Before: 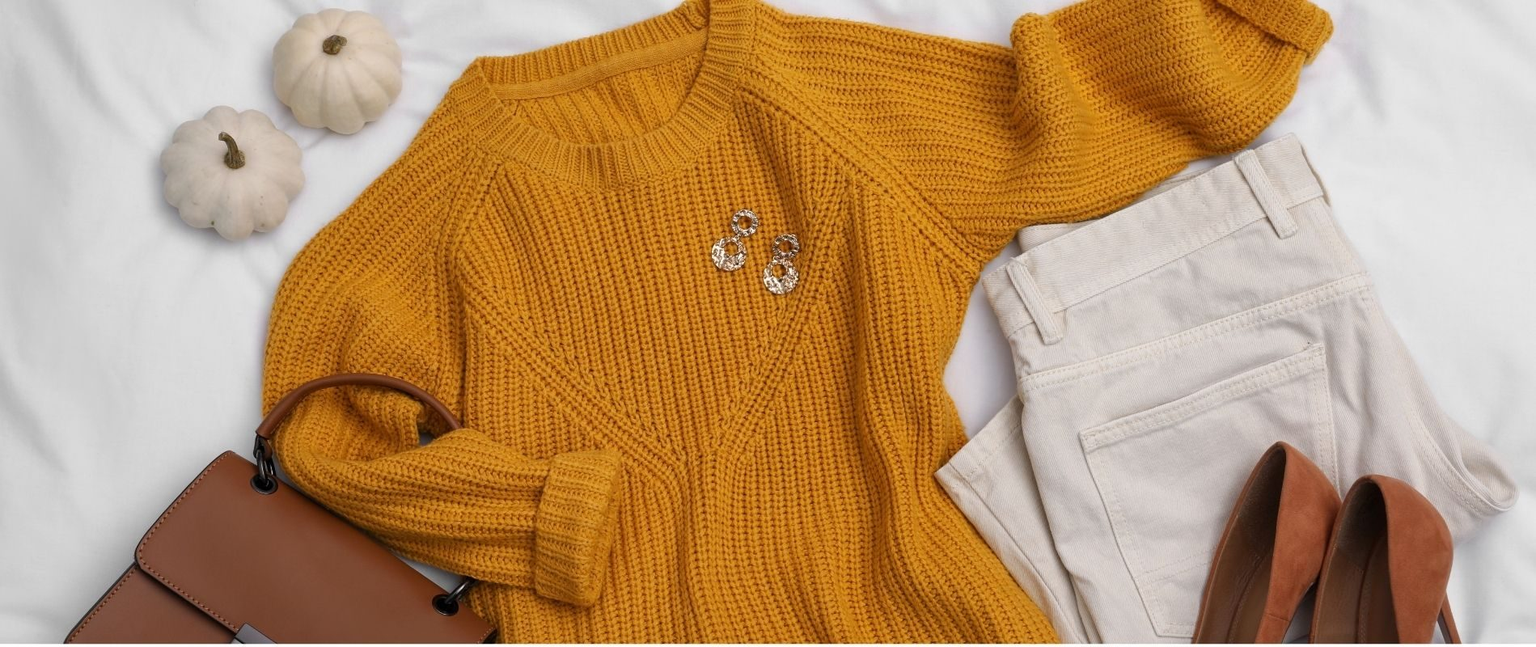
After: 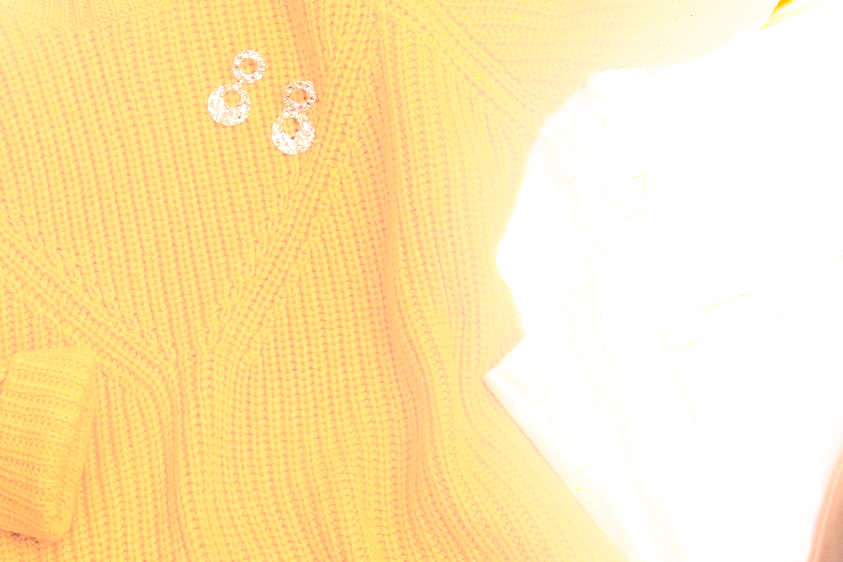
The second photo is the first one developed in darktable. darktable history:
crop: left 35.432%, top 26.233%, right 20.145%, bottom 3.432%
rotate and perspective: automatic cropping original format, crop left 0, crop top 0
exposure: exposure 1.2 EV, compensate highlight preservation false
tone equalizer: on, module defaults
shadows and highlights: shadows -21.3, highlights 100, soften with gaussian
